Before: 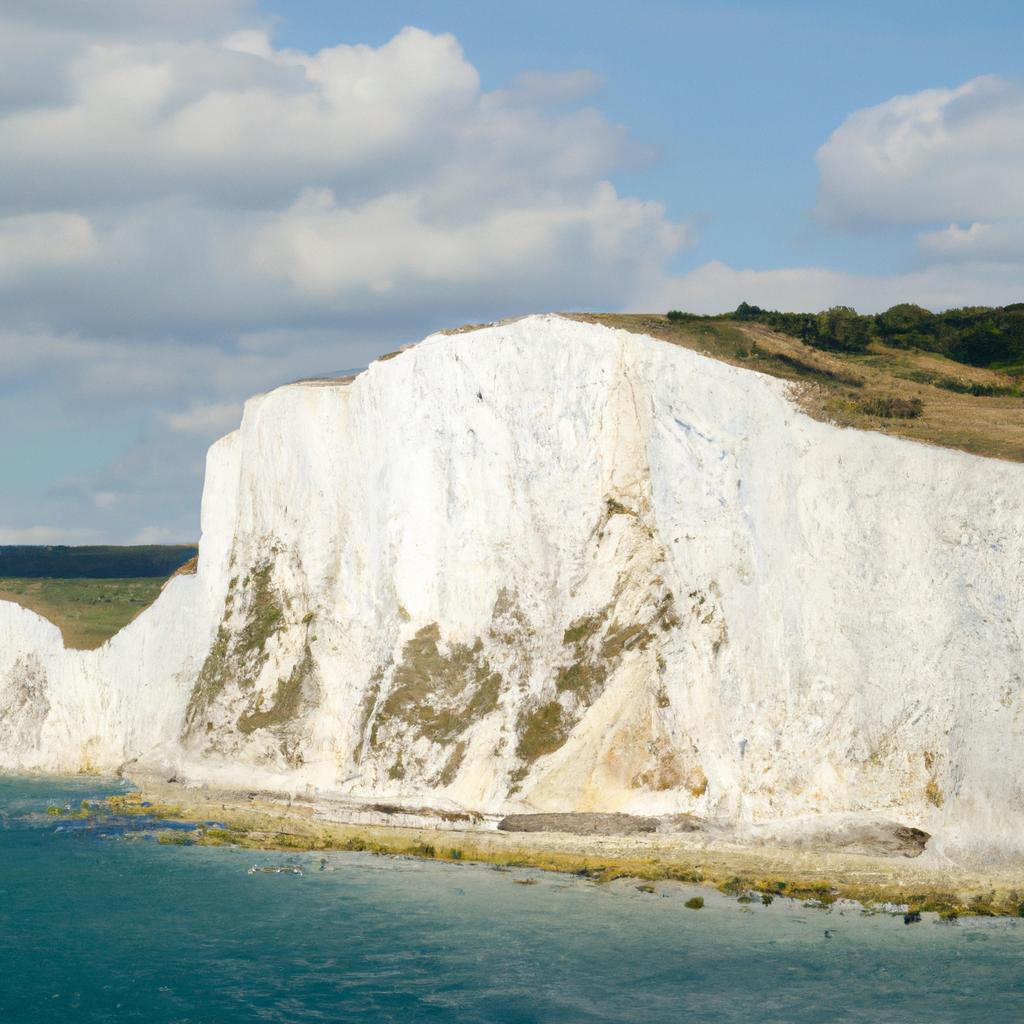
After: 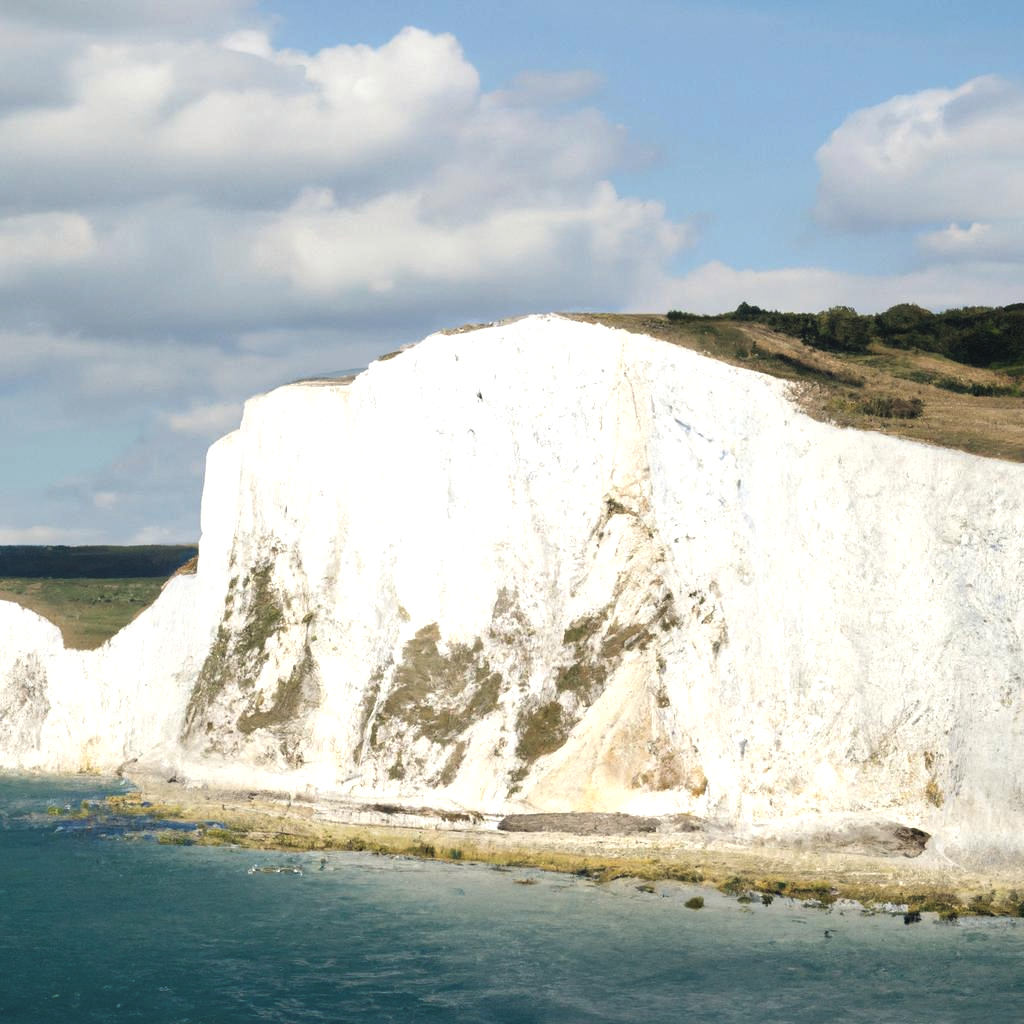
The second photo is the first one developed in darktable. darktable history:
color balance rgb: highlights gain › chroma 0.147%, highlights gain › hue 329.69°, global offset › luminance 0.708%, linear chroma grading › global chroma 8.673%, perceptual saturation grading › global saturation -27.237%, global vibrance 20%
levels: levels [0.052, 0.496, 0.908]
